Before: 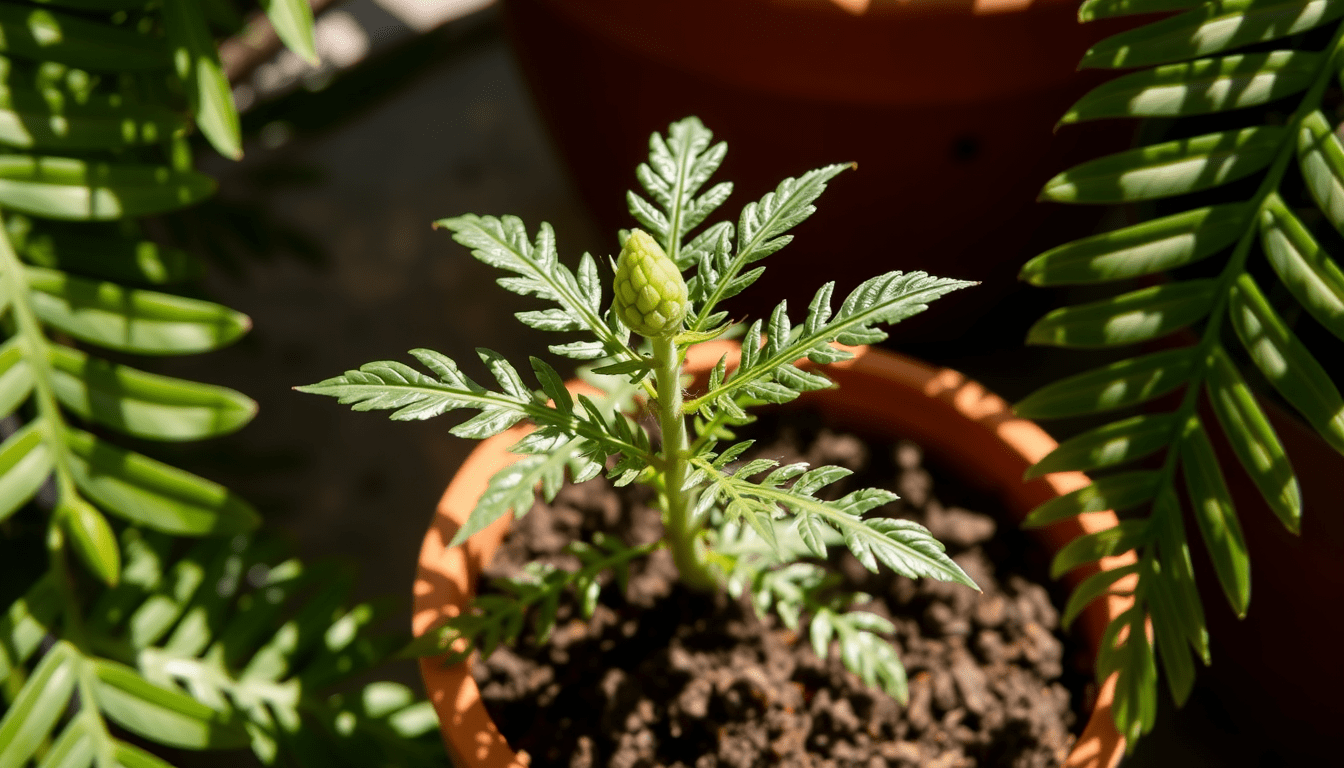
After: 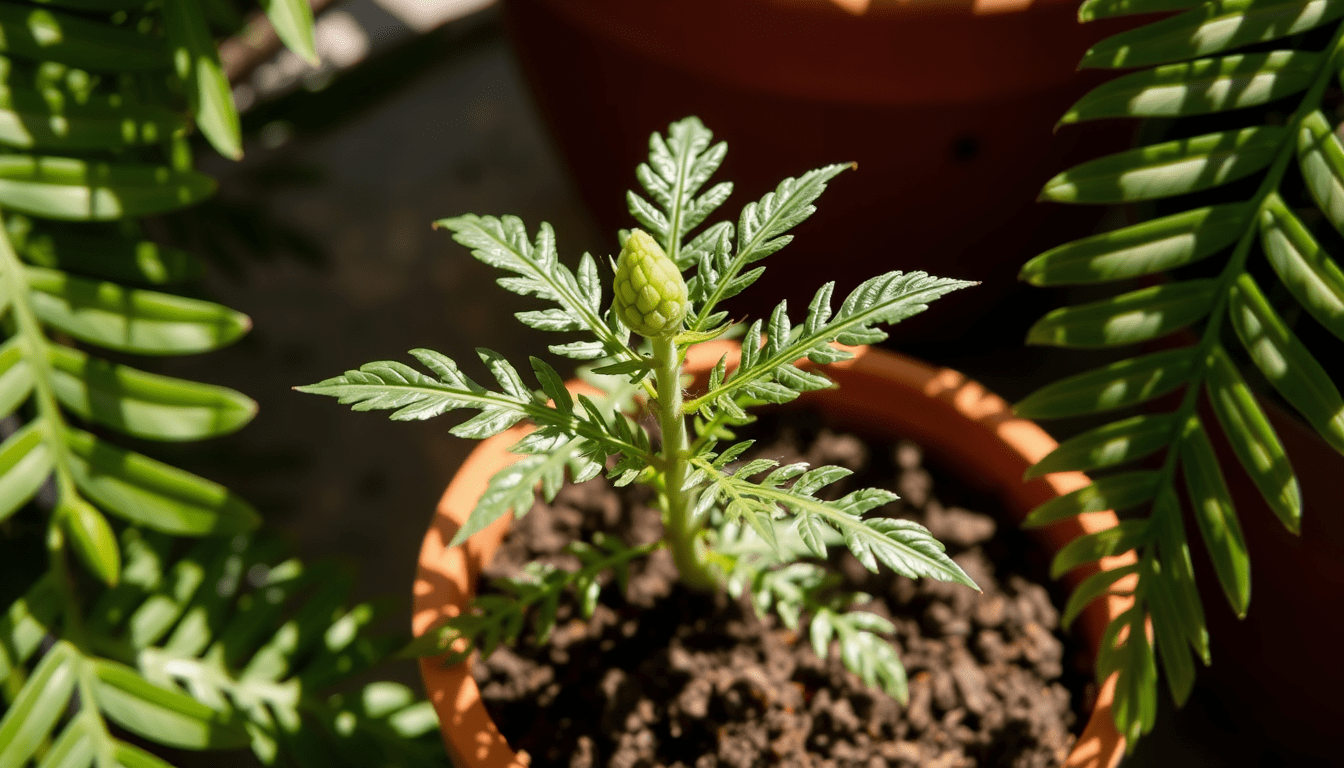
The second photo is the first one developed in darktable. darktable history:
shadows and highlights: radius 125.46, shadows 21.19, highlights -21.19, low approximation 0.01
